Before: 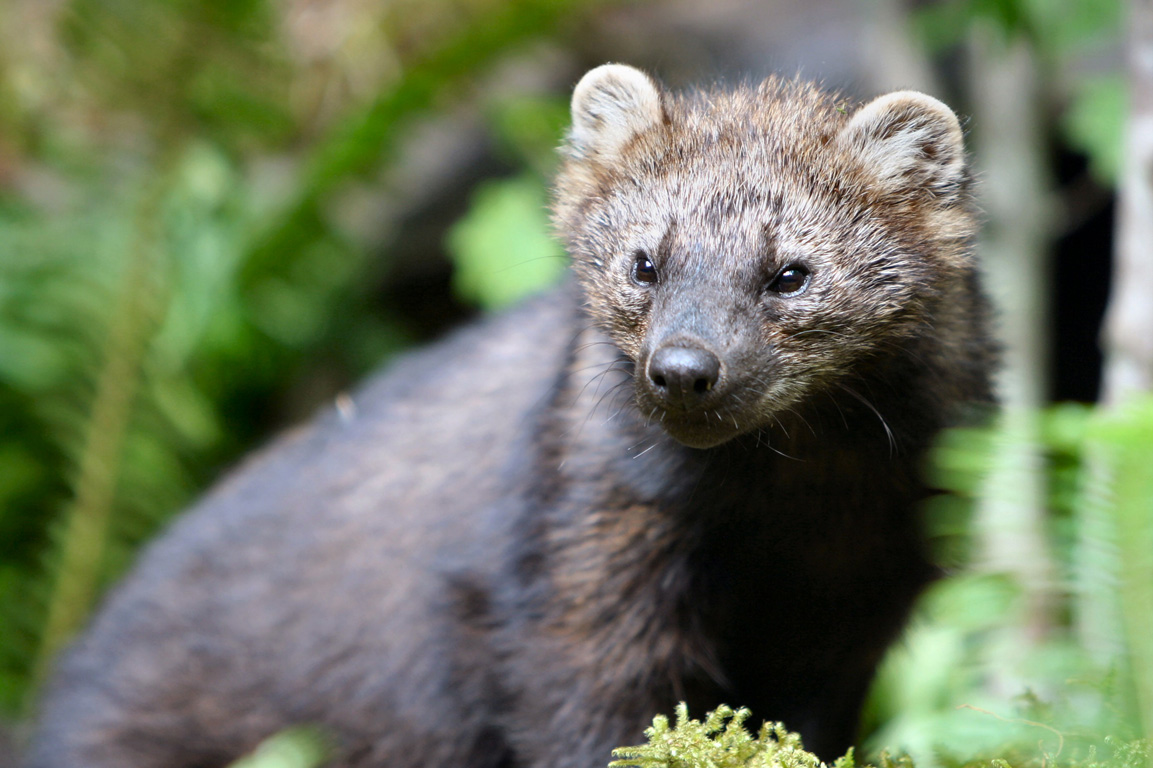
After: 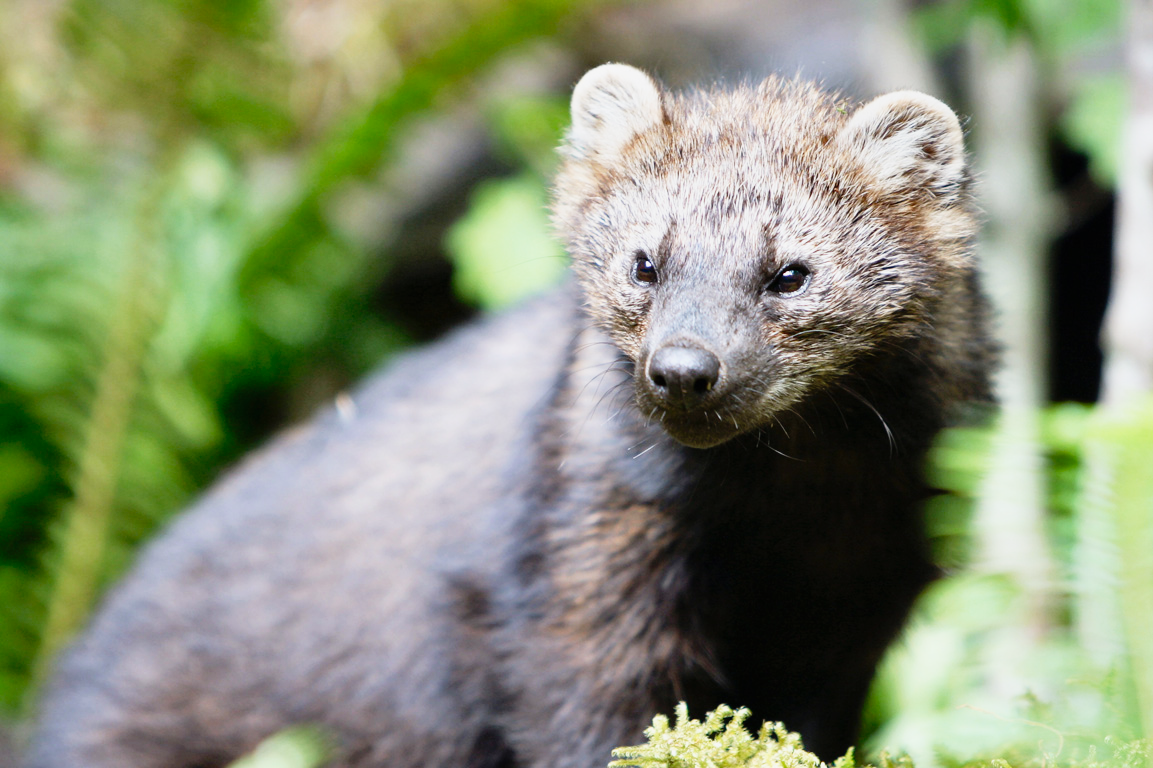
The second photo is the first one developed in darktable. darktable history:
tone curve: curves: ch0 [(0, 0.005) (0.103, 0.097) (0.18, 0.22) (0.378, 0.482) (0.504, 0.631) (0.663, 0.801) (0.834, 0.914) (1, 0.971)]; ch1 [(0, 0) (0.172, 0.123) (0.324, 0.253) (0.396, 0.388) (0.478, 0.461) (0.499, 0.498) (0.545, 0.587) (0.604, 0.692) (0.704, 0.818) (1, 1)]; ch2 [(0, 0) (0.411, 0.424) (0.496, 0.5) (0.521, 0.537) (0.555, 0.585) (0.628, 0.703) (1, 1)], preserve colors none
